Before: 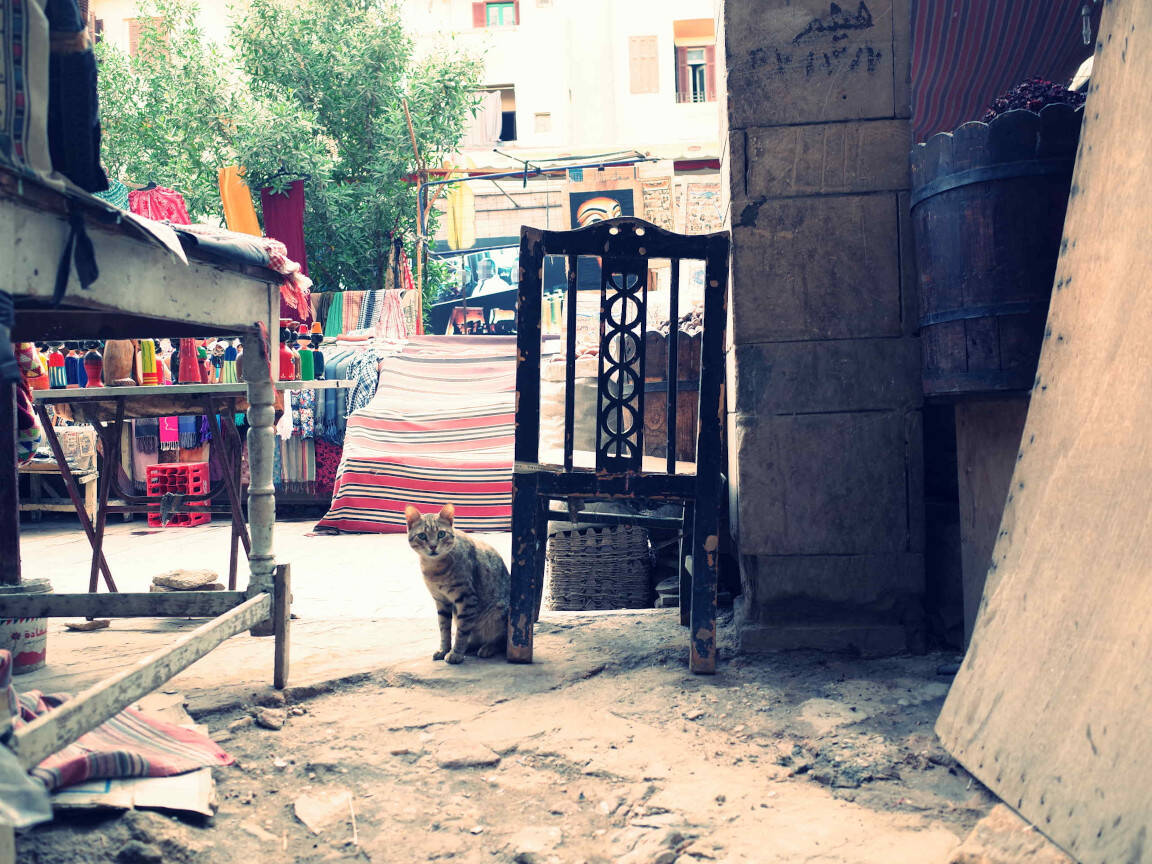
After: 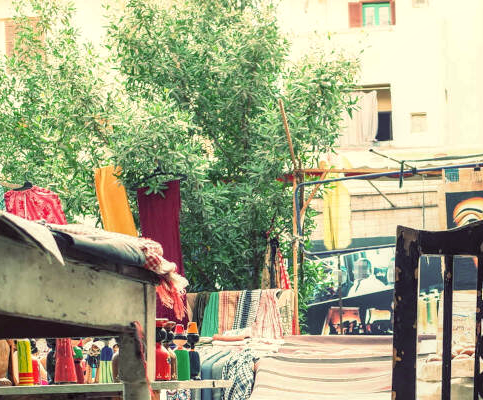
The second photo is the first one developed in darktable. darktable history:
local contrast: on, module defaults
exposure: exposure -0.021 EV, compensate highlight preservation false
color correction: highlights a* -1.43, highlights b* 10.12, shadows a* 0.395, shadows b* 19.35
crop and rotate: left 10.817%, top 0.062%, right 47.194%, bottom 53.626%
